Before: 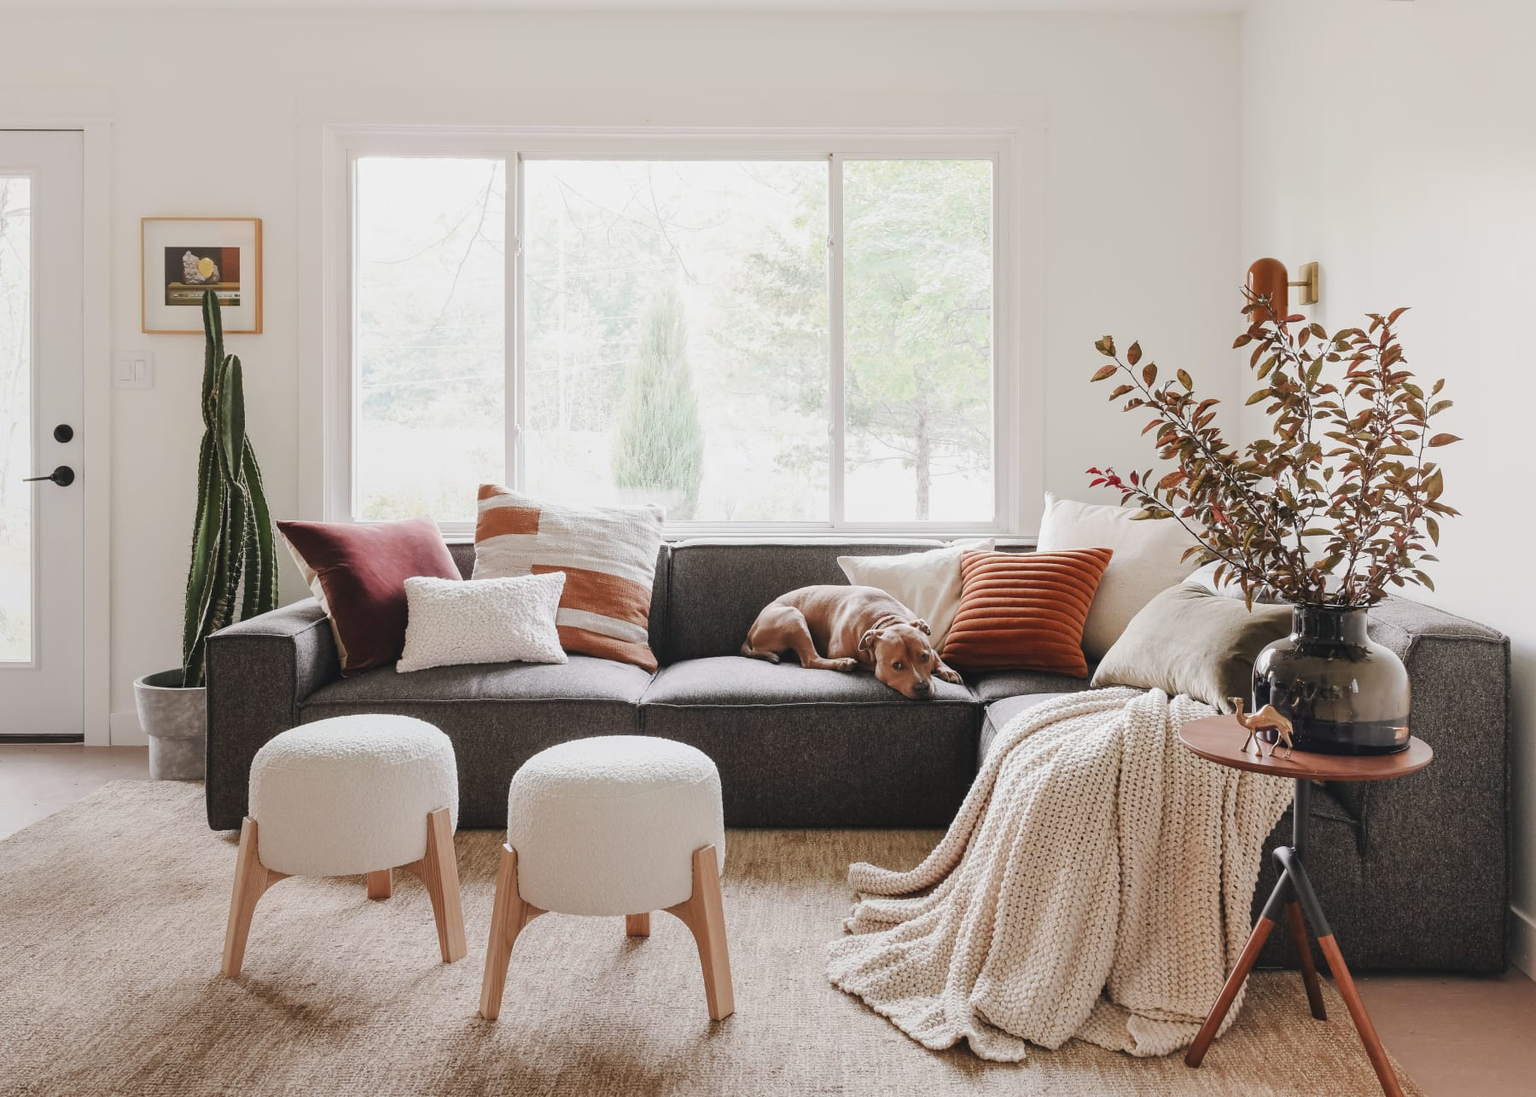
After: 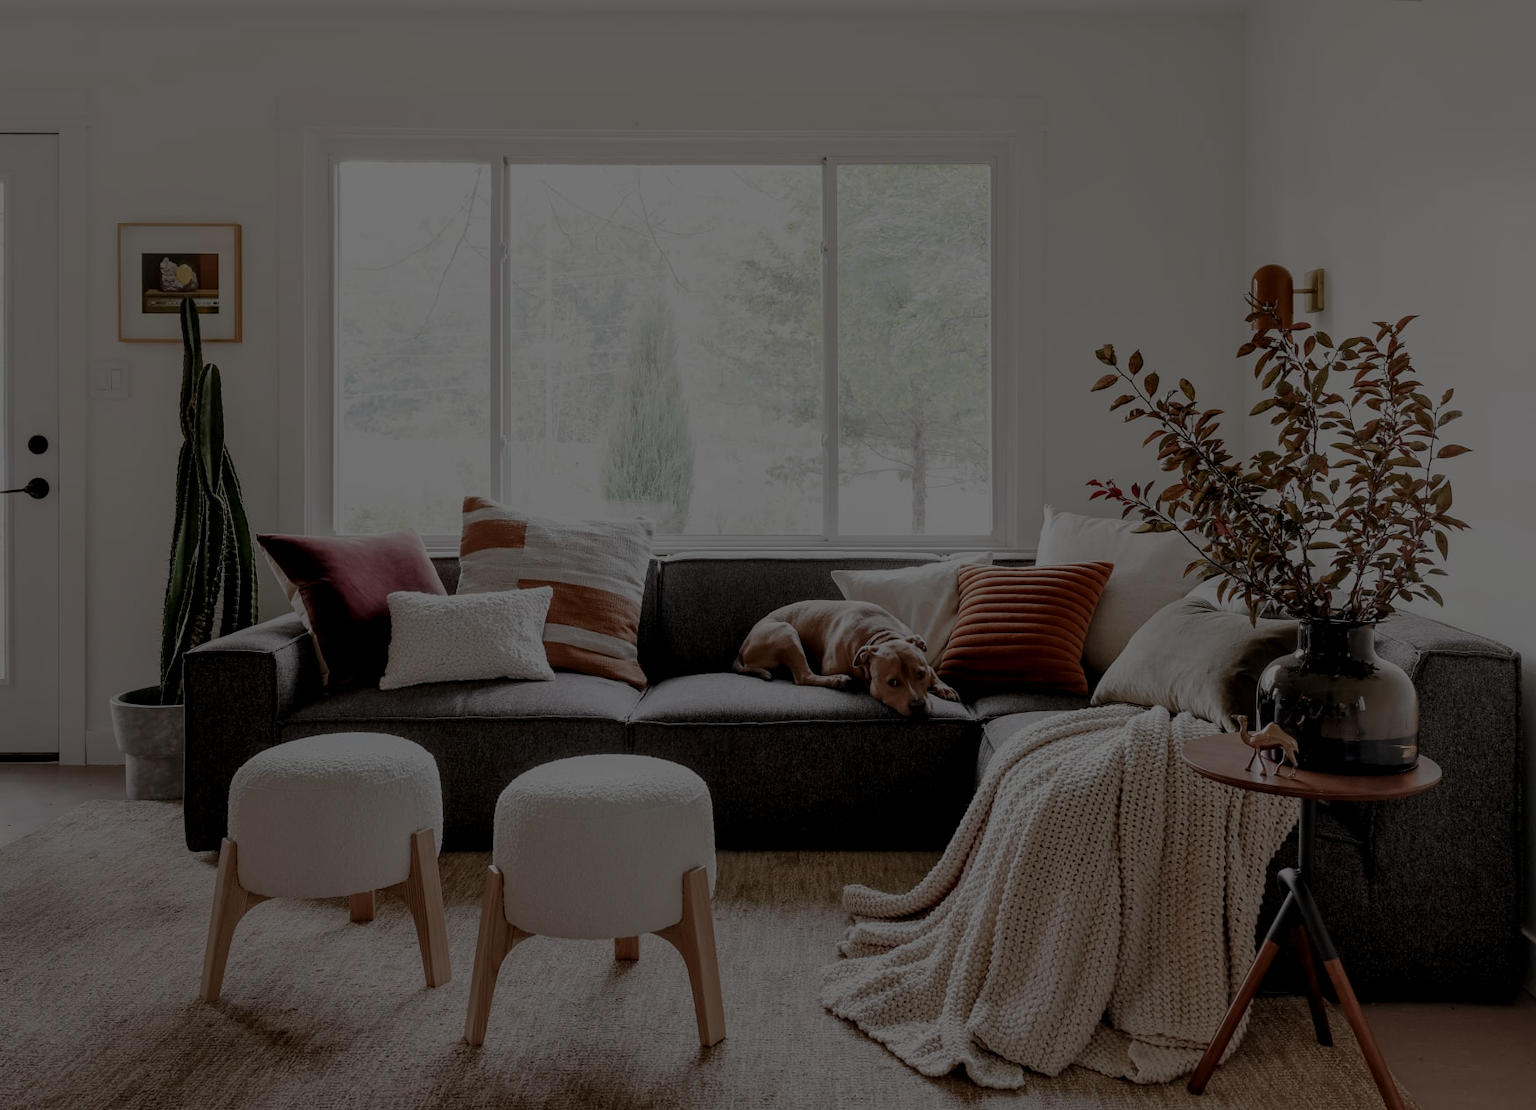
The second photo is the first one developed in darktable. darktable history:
crop and rotate: left 1.774%, right 0.633%, bottom 1.28%
local contrast: on, module defaults
exposure: exposure -2.446 EV, compensate highlight preservation false
